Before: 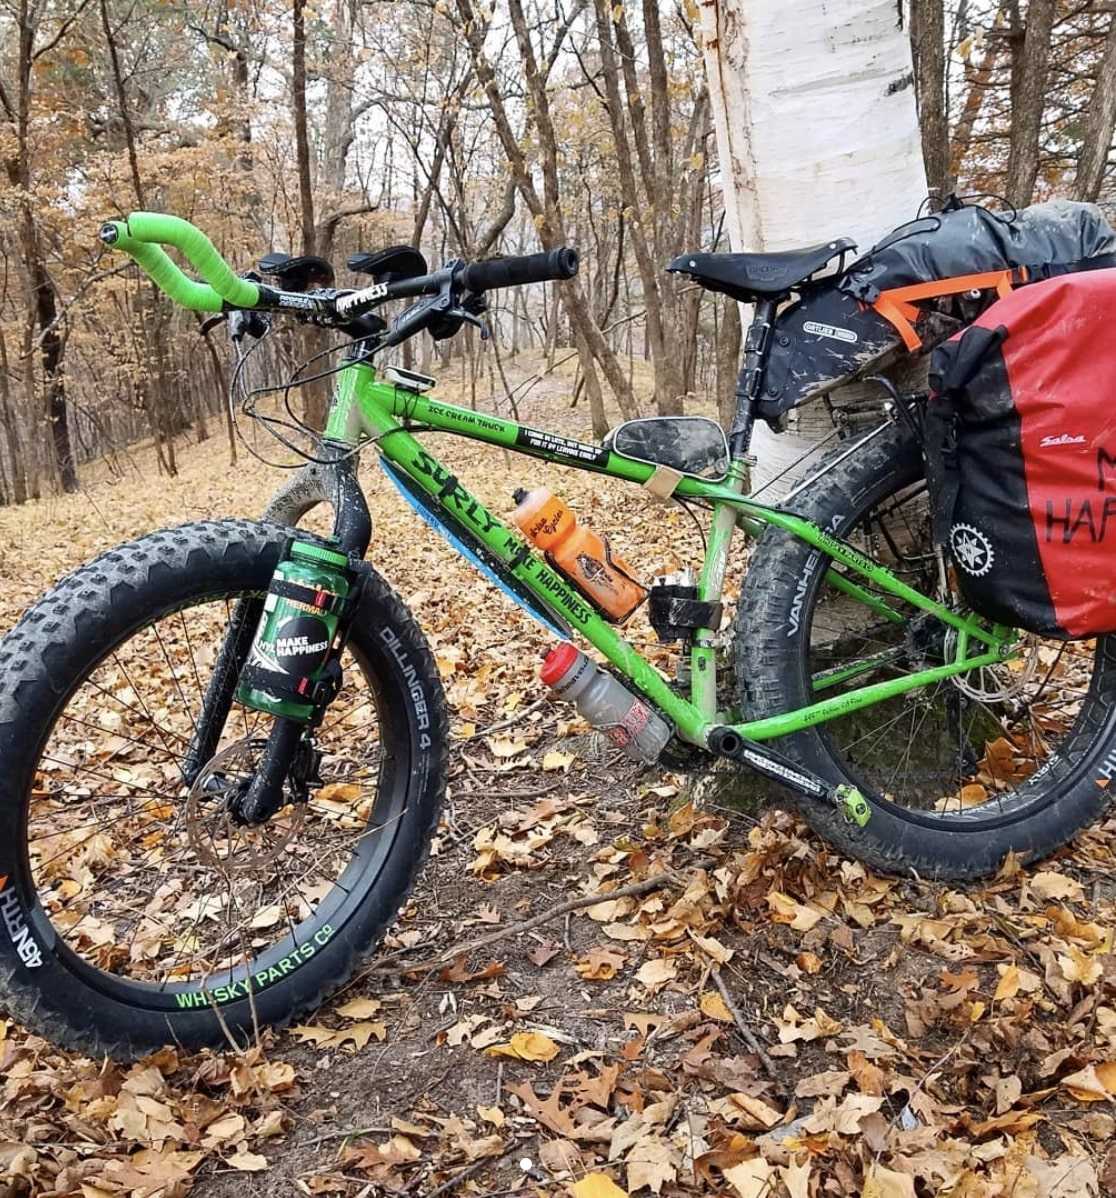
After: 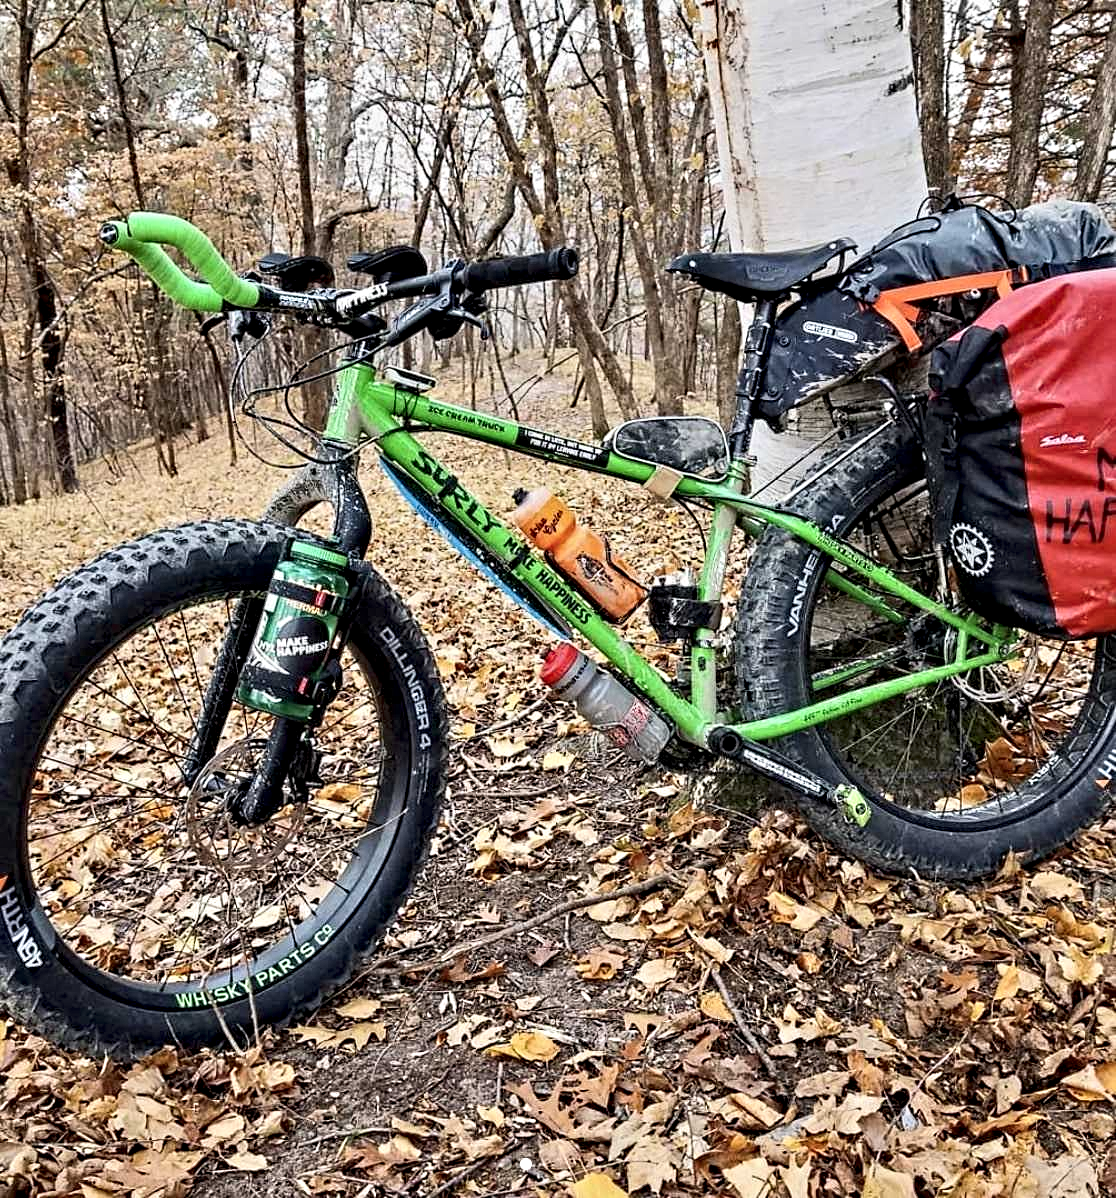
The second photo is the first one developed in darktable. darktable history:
tone equalizer: -8 EV -0.001 EV, -7 EV 0.003 EV, -6 EV -0.039 EV, -5 EV 0.018 EV, -4 EV -0.014 EV, -3 EV 0.019 EV, -2 EV -0.05 EV, -1 EV -0.297 EV, +0 EV -0.585 EV, edges refinement/feathering 500, mask exposure compensation -1.57 EV, preserve details no
contrast equalizer: octaves 7, y [[0.5, 0.542, 0.583, 0.625, 0.667, 0.708], [0.5 ×6], [0.5 ×6], [0 ×6], [0 ×6]]
